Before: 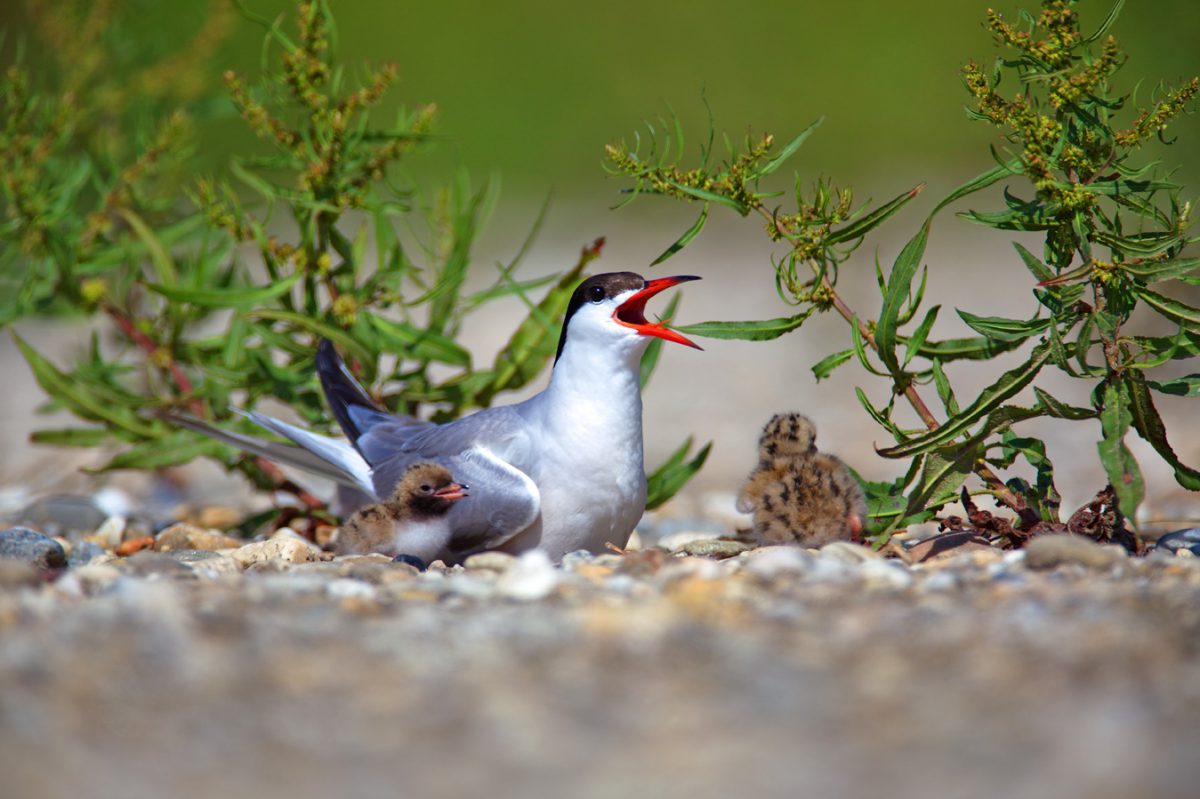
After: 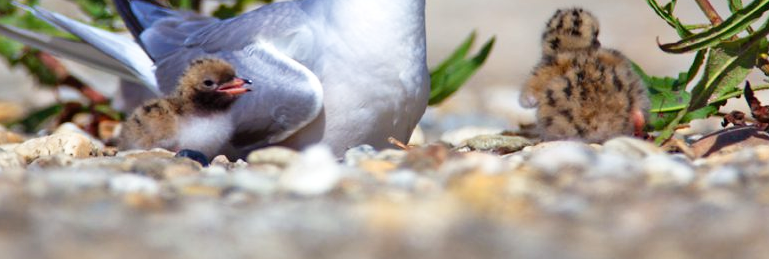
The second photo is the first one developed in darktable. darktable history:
local contrast: mode bilateral grid, contrast 15, coarseness 36, detail 104%, midtone range 0.2
crop: left 18.145%, top 50.707%, right 17.71%, bottom 16.821%
tone curve: curves: ch0 [(0, 0) (0.051, 0.047) (0.102, 0.099) (0.232, 0.249) (0.462, 0.501) (0.698, 0.761) (0.908, 0.946) (1, 1)]; ch1 [(0, 0) (0.339, 0.298) (0.402, 0.363) (0.453, 0.413) (0.485, 0.469) (0.494, 0.493) (0.504, 0.501) (0.525, 0.533) (0.563, 0.591) (0.597, 0.631) (1, 1)]; ch2 [(0, 0) (0.48, 0.48) (0.504, 0.5) (0.539, 0.554) (0.59, 0.628) (0.642, 0.682) (0.824, 0.815) (1, 1)], preserve colors none
